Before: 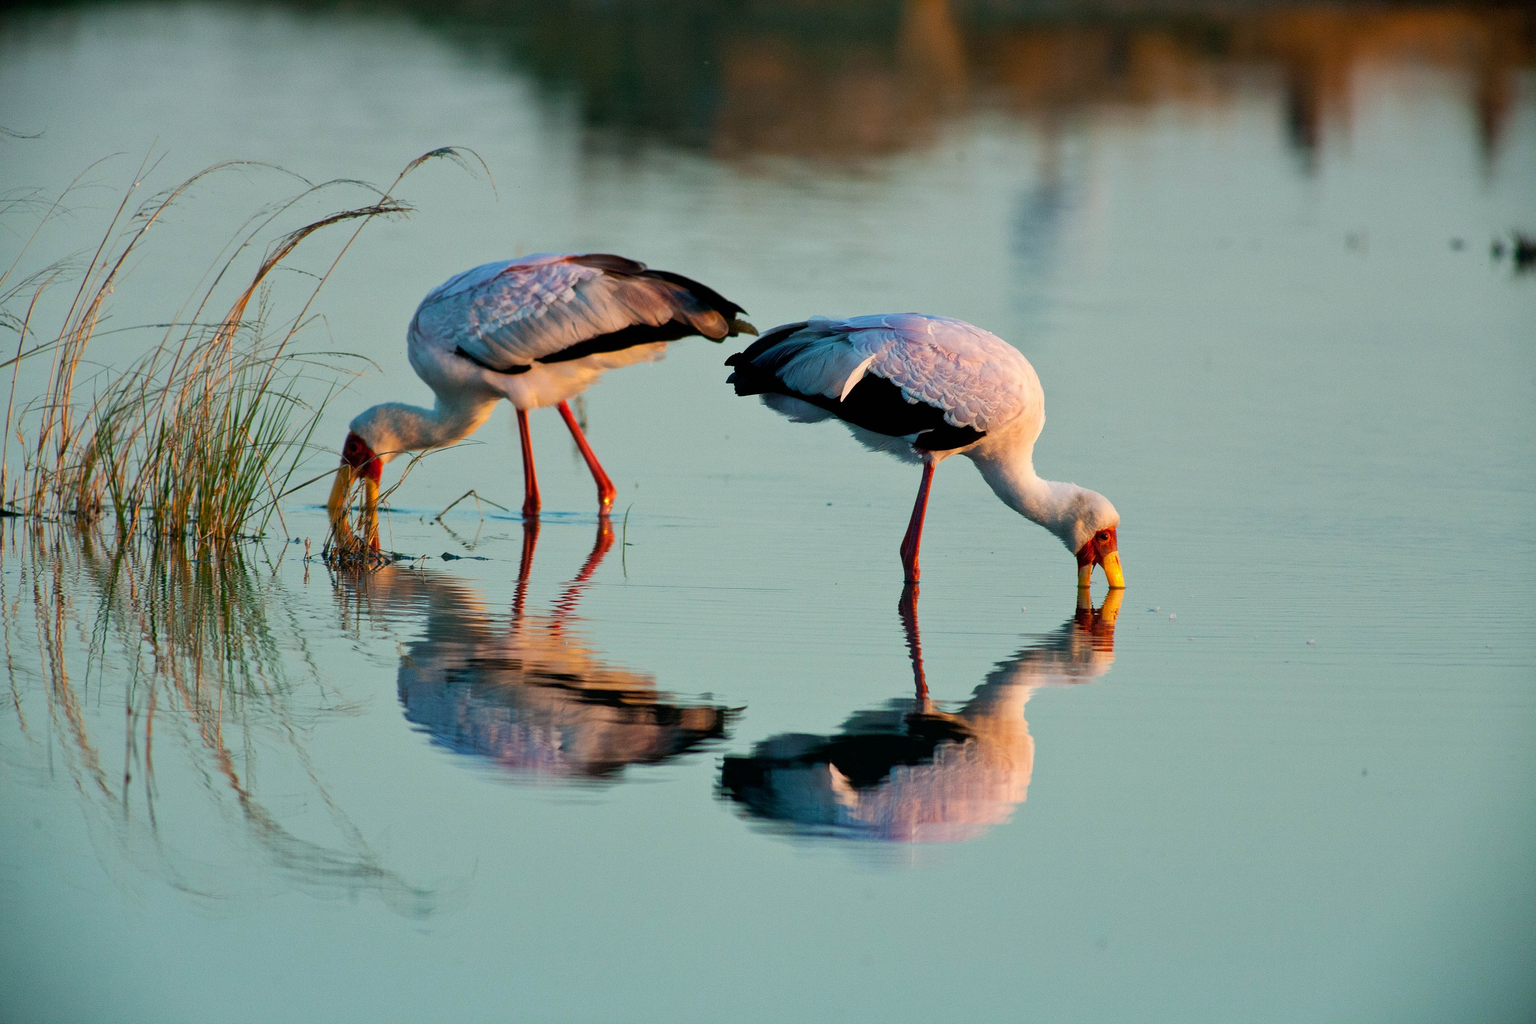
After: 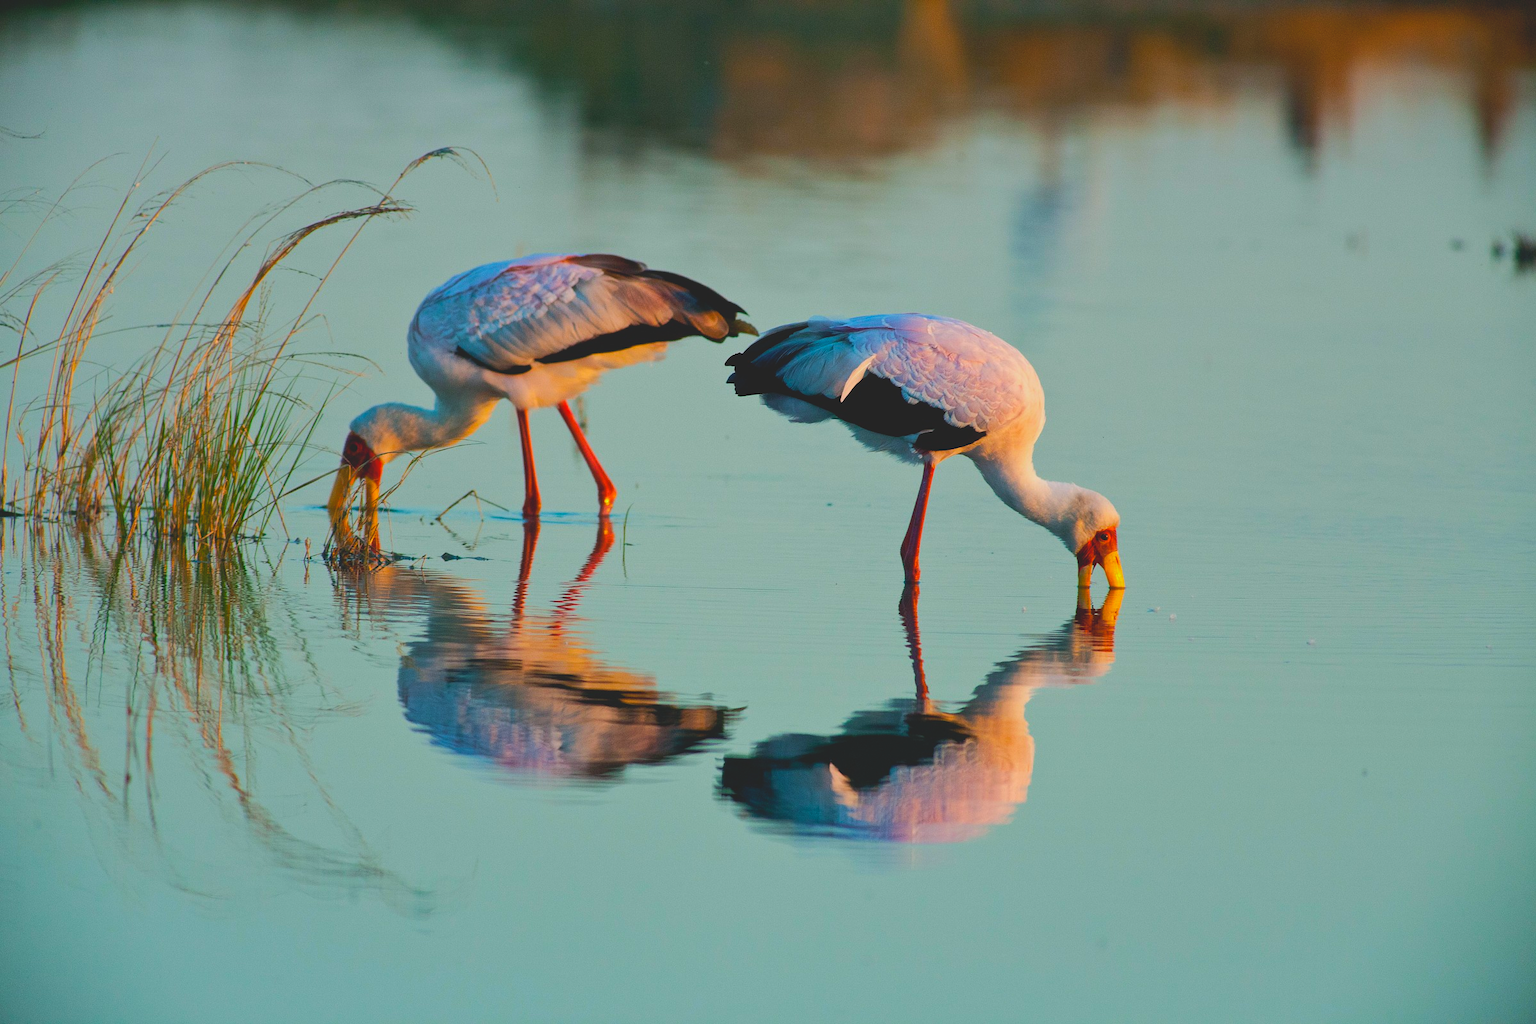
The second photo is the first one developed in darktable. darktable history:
contrast brightness saturation: contrast -0.28
color balance rgb: perceptual saturation grading › global saturation 0.881%, perceptual brilliance grading › highlights 7.098%, perceptual brilliance grading › mid-tones 17.823%, perceptual brilliance grading › shadows -5.232%, global vibrance 32.18%
